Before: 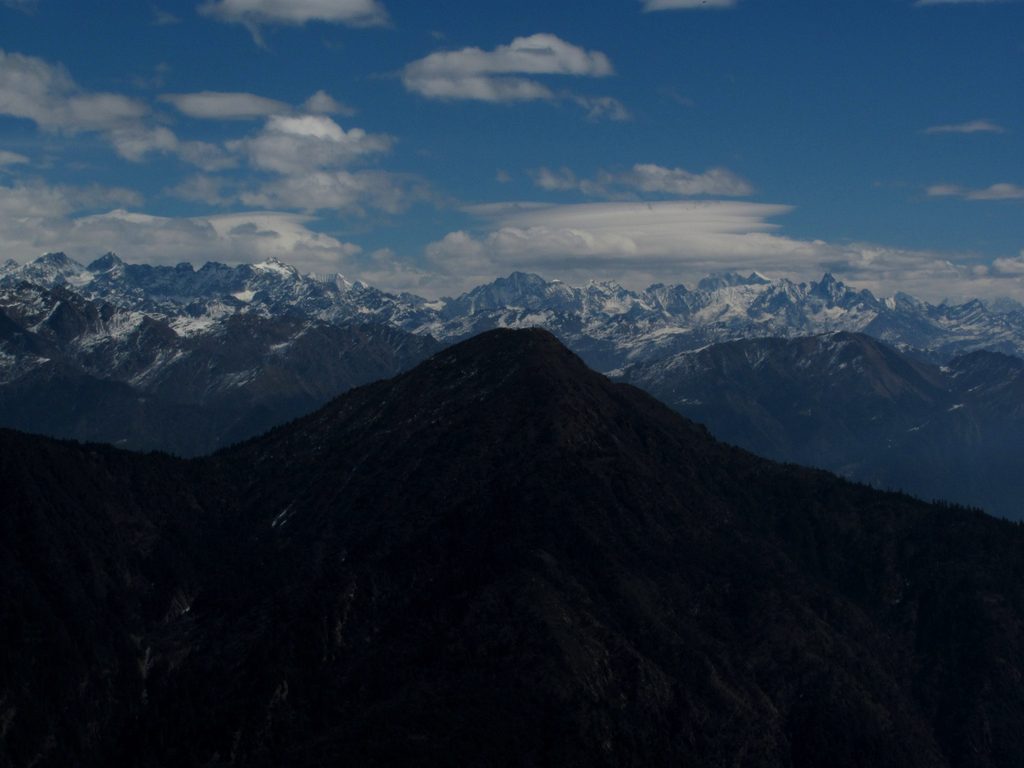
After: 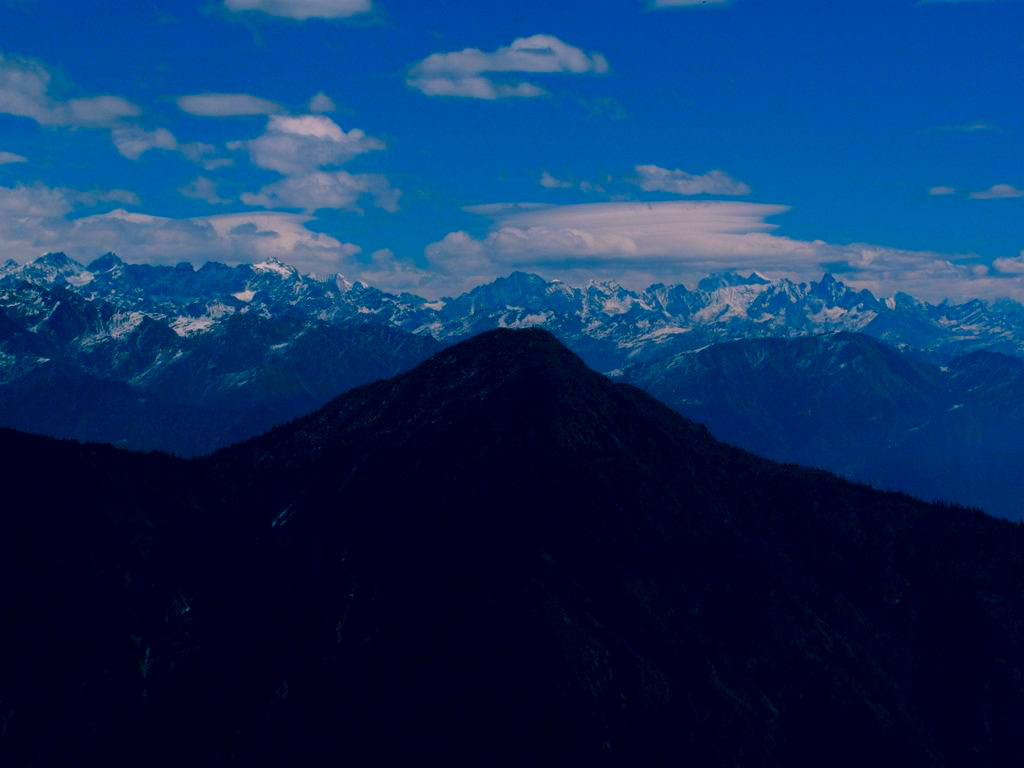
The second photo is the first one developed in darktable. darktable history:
color correction: highlights a* 16.69, highlights b* 0.274, shadows a* -15.36, shadows b* -14.3, saturation 1.56
exposure: black level correction 0.01, exposure 0.015 EV, compensate highlight preservation false
